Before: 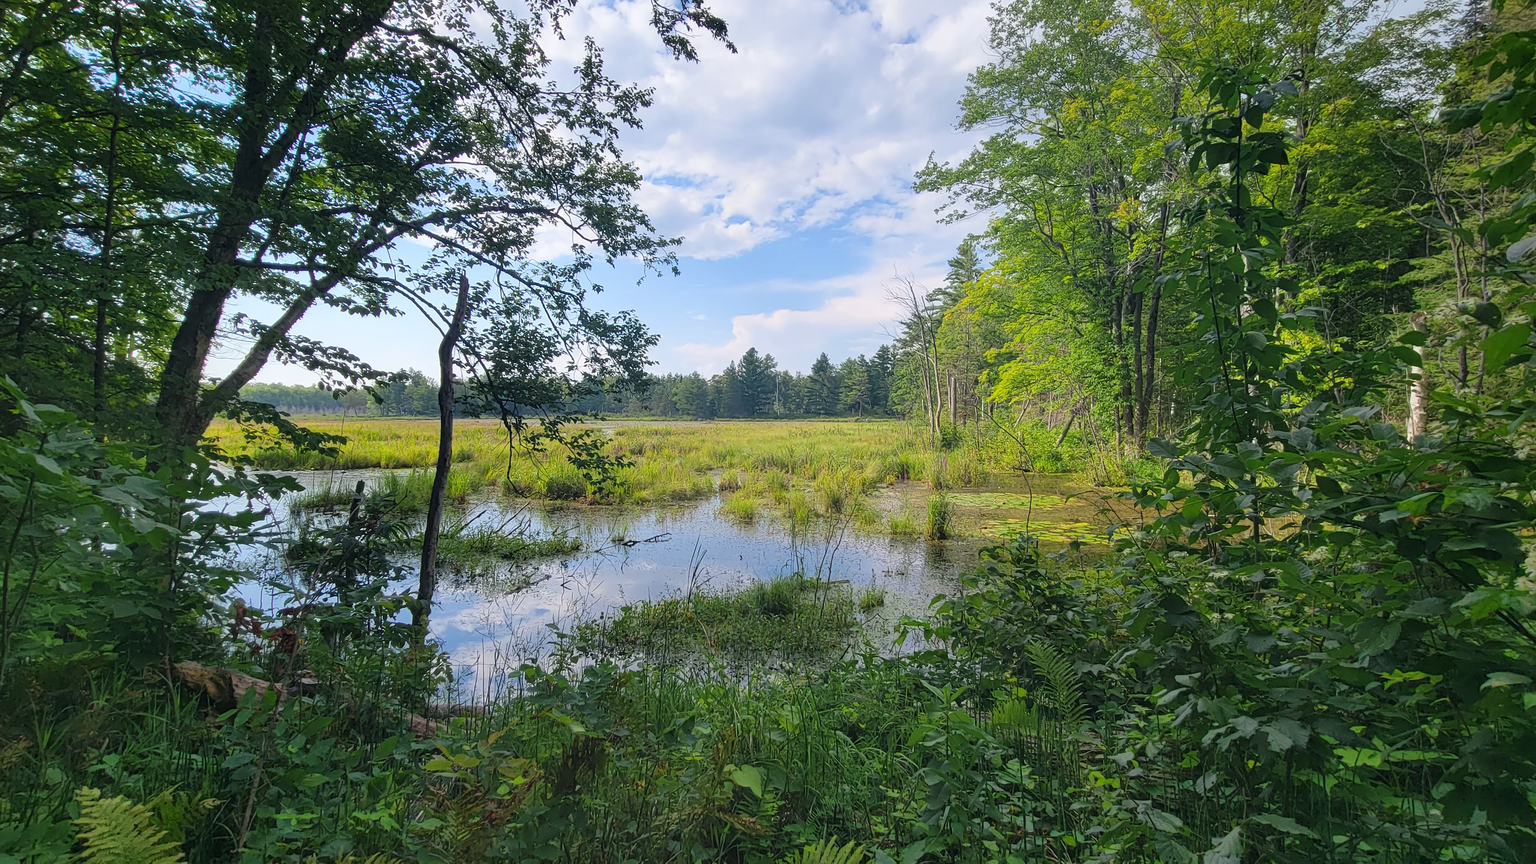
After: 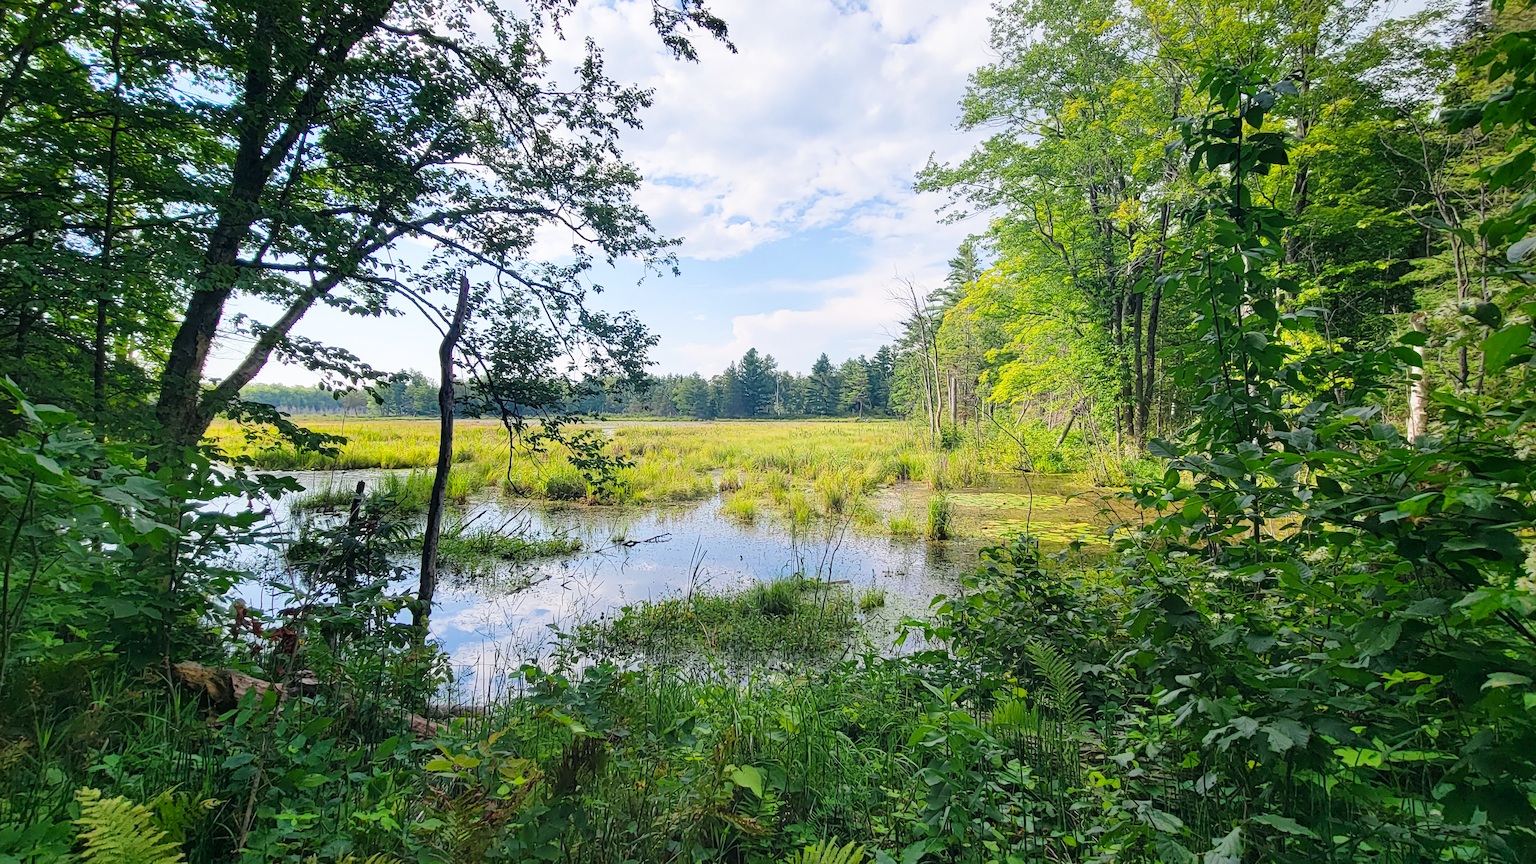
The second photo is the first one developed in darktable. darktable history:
haze removal: compatibility mode true, adaptive false
tone curve: curves: ch0 [(0, 0) (0.004, 0.001) (0.133, 0.132) (0.325, 0.395) (0.455, 0.565) (0.832, 0.925) (1, 1)], preserve colors none
